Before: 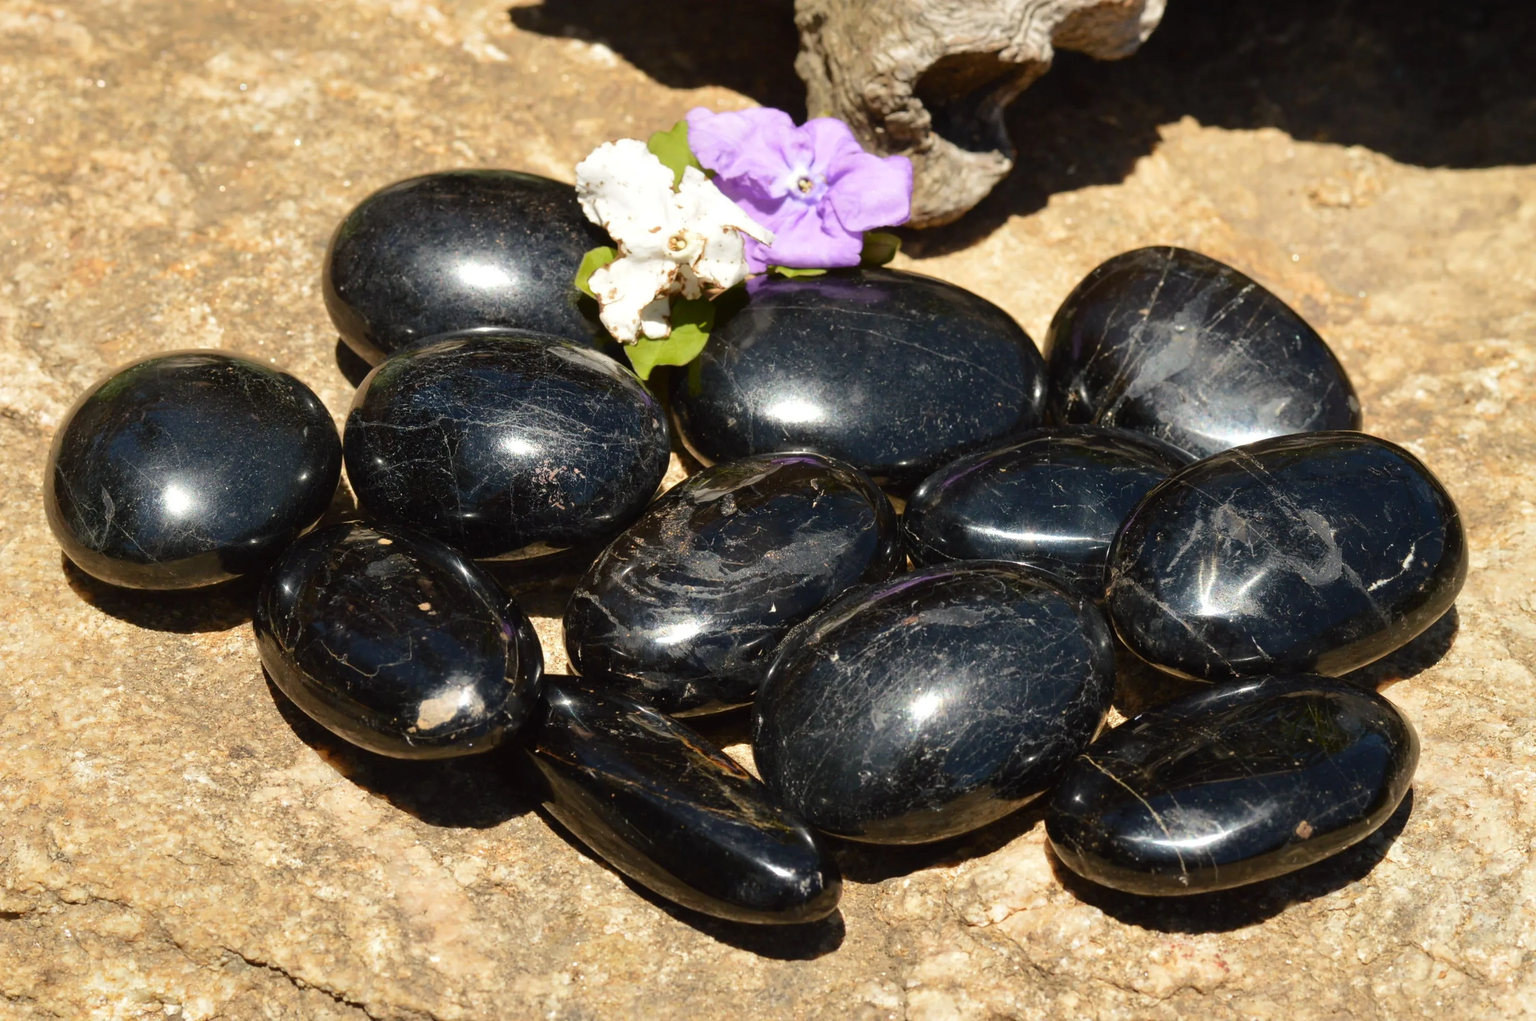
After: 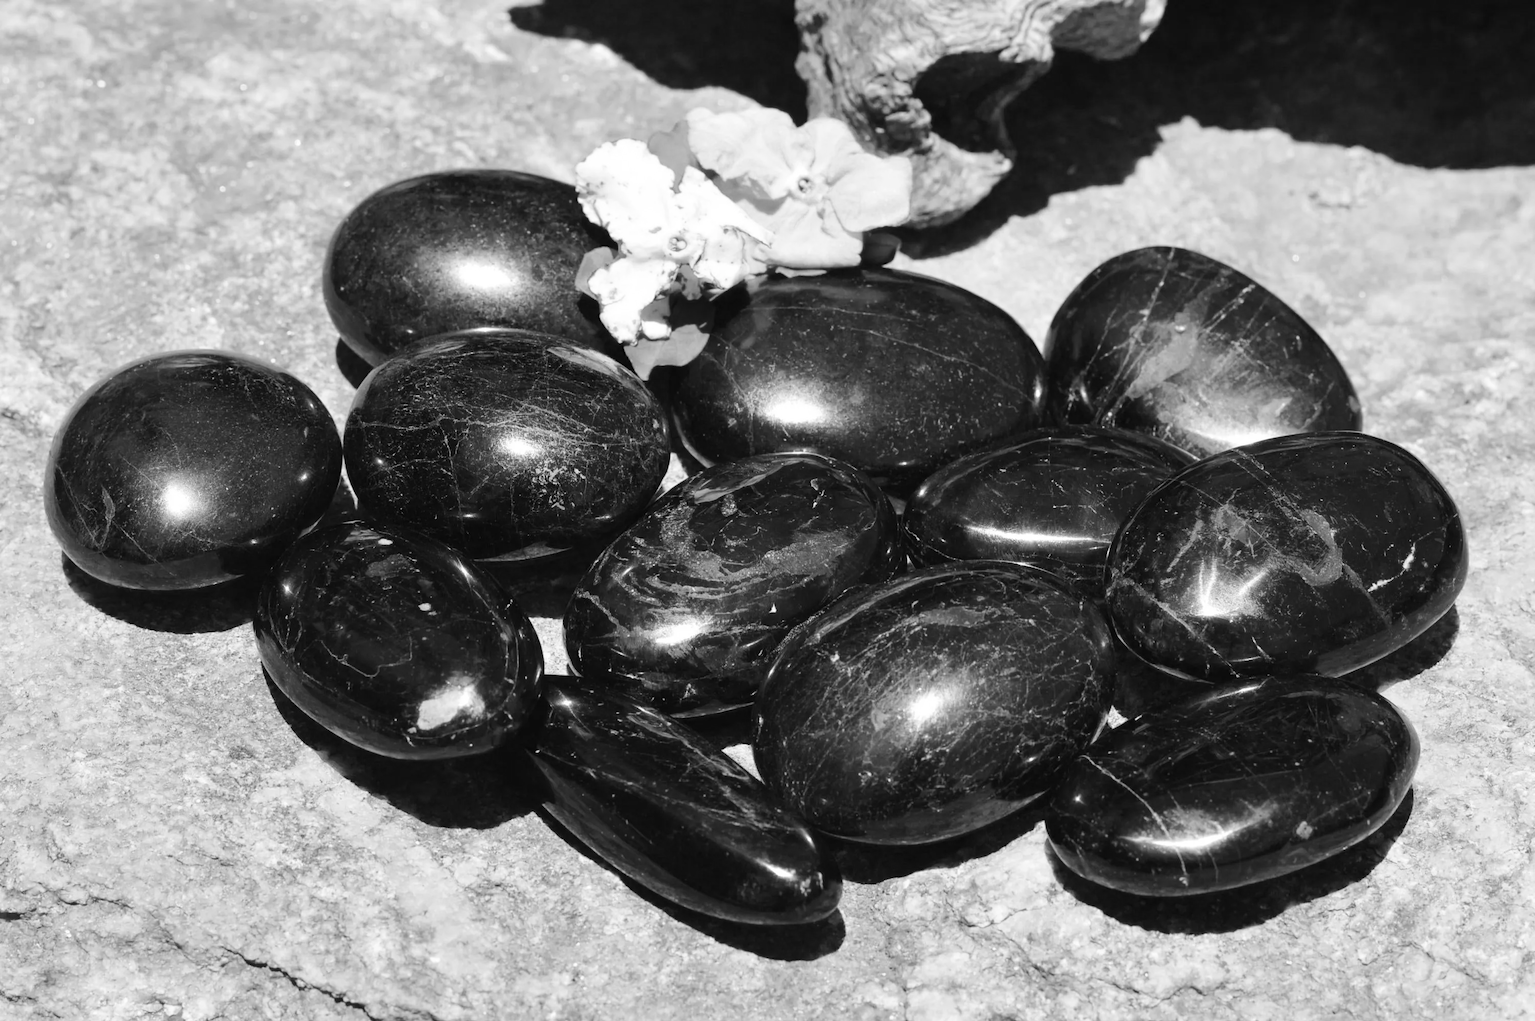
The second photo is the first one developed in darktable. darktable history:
tone curve: curves: ch0 [(0, 0) (0.003, 0.003) (0.011, 0.011) (0.025, 0.024) (0.044, 0.043) (0.069, 0.067) (0.1, 0.096) (0.136, 0.131) (0.177, 0.171) (0.224, 0.216) (0.277, 0.266) (0.335, 0.322) (0.399, 0.384) (0.468, 0.45) (0.543, 0.547) (0.623, 0.626) (0.709, 0.712) (0.801, 0.802) (0.898, 0.898) (1, 1)], preserve colors none
color look up table: target L [96.19, 87.05, 76.62, 90.59, 84.2, 88.83, 82.05, 83.48, 51.62, 63.98, 67.75, 55.15, 56.71, 37.41, 26.21, 16.59, 200, 100, 80.97, 79.52, 73.68, 74.42, 67.37, 53.58, 37.41, 27.09, 3.023, 93.05, 89.18, 84.2, 65.5, 78.8, 73.32, 85.99, 74.42, 88.12, 76.25, 42.78, 57.87, 44.82, 39.07, 13.71, 94.8, 93.05, 82.41, 83.48, 59.41, 59.41, 8.248], target a [0 ×42, 0.001, 0 ×6], target b [0 ×49], num patches 49
